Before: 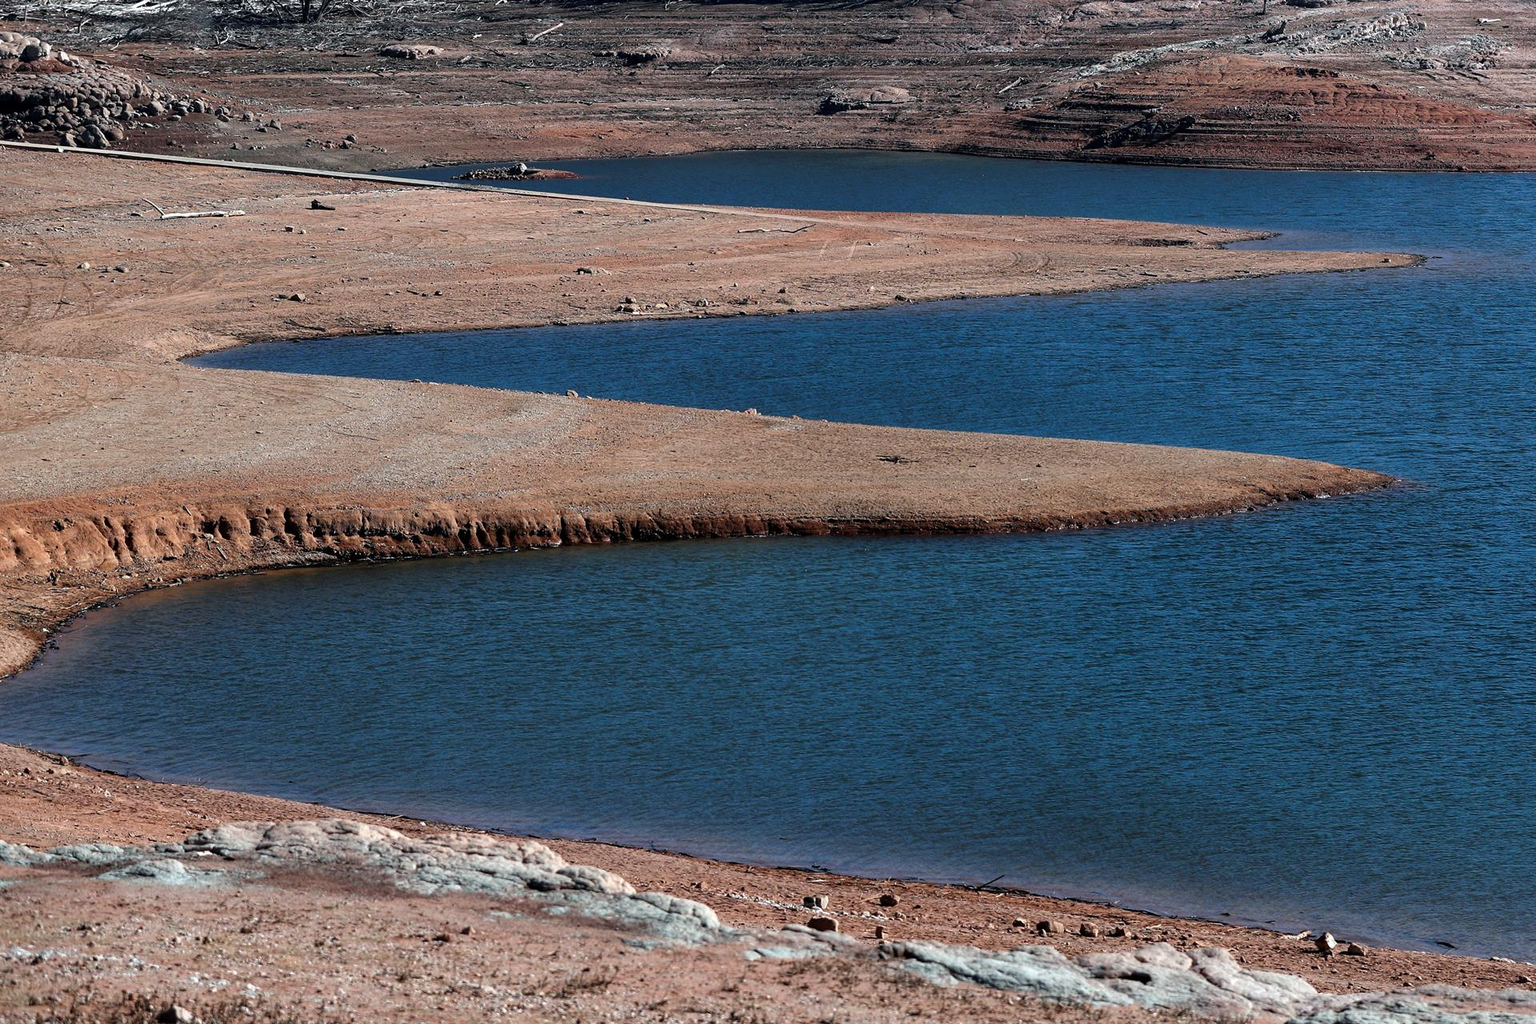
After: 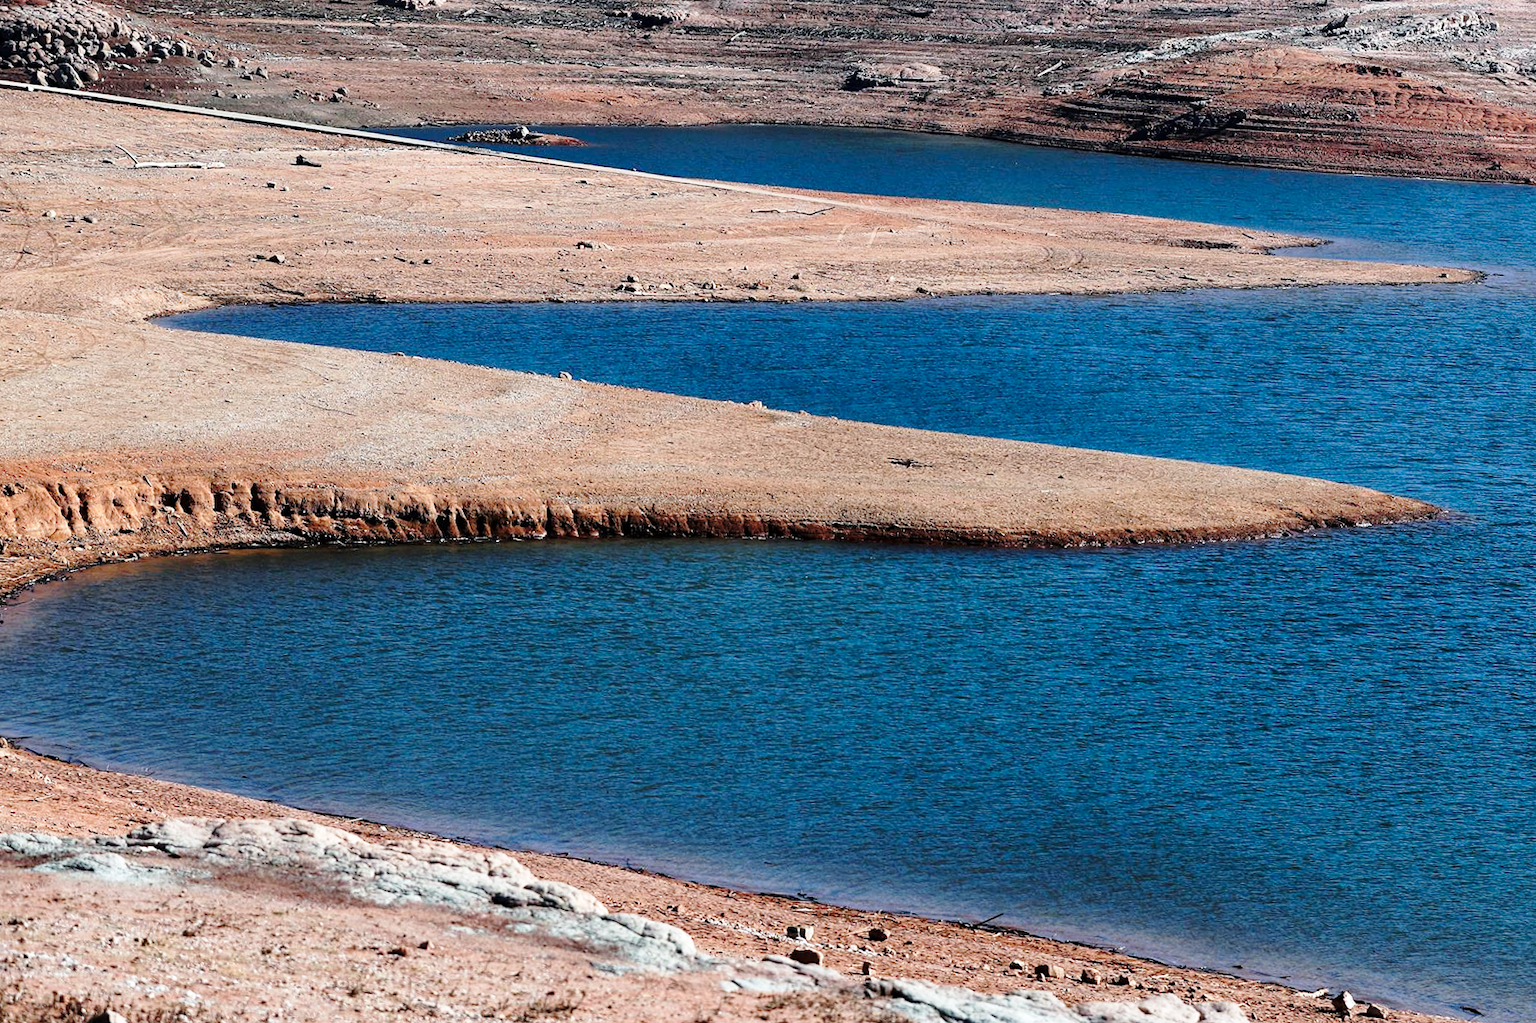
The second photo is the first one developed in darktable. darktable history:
base curve: curves: ch0 [(0, 0) (0.028, 0.03) (0.121, 0.232) (0.46, 0.748) (0.859, 0.968) (1, 1)], preserve colors none
crop and rotate: angle -2.76°
